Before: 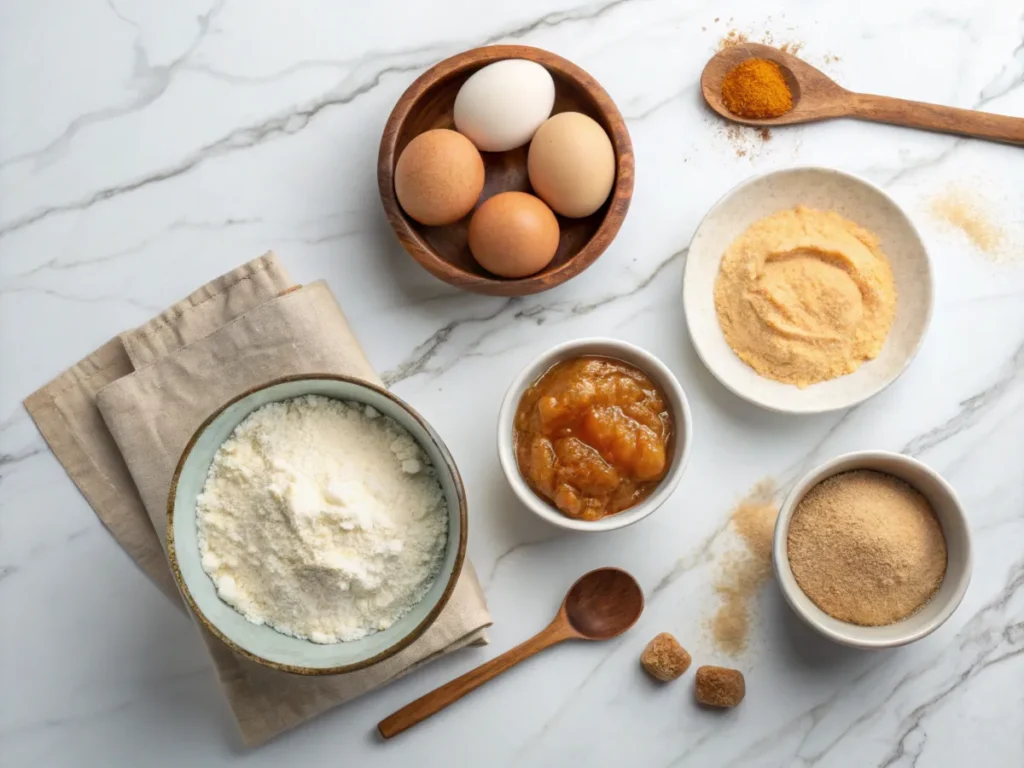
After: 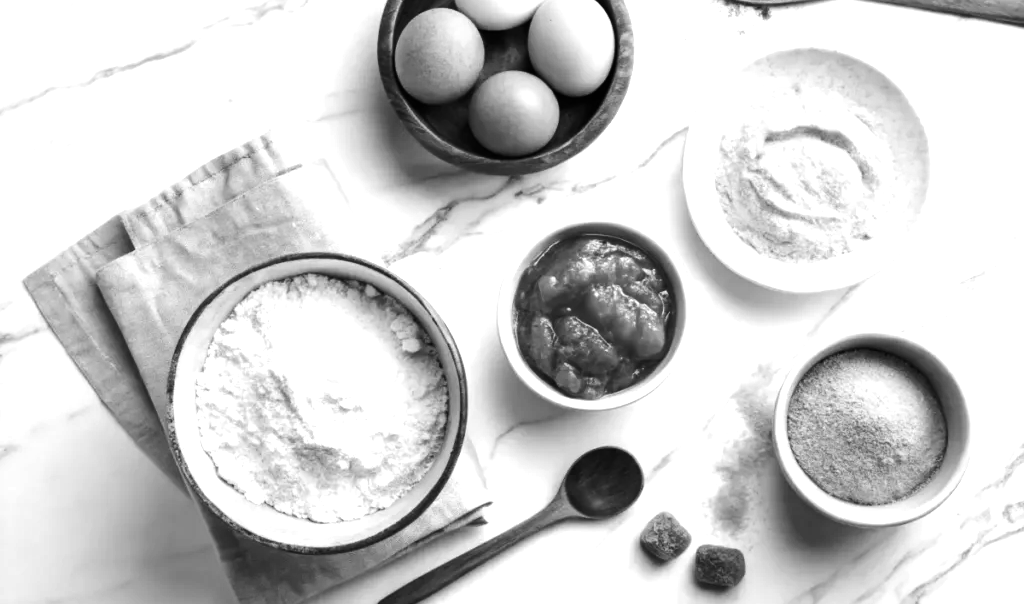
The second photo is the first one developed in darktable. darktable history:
tone equalizer: -8 EV -1.08 EV, -7 EV -1.01 EV, -6 EV -0.867 EV, -5 EV -0.578 EV, -3 EV 0.578 EV, -2 EV 0.867 EV, -1 EV 1.01 EV, +0 EV 1.08 EV, edges refinement/feathering 500, mask exposure compensation -1.57 EV, preserve details no
white balance: red 0.766, blue 1.537
crop and rotate: top 15.774%, bottom 5.506%
monochrome: on, module defaults
